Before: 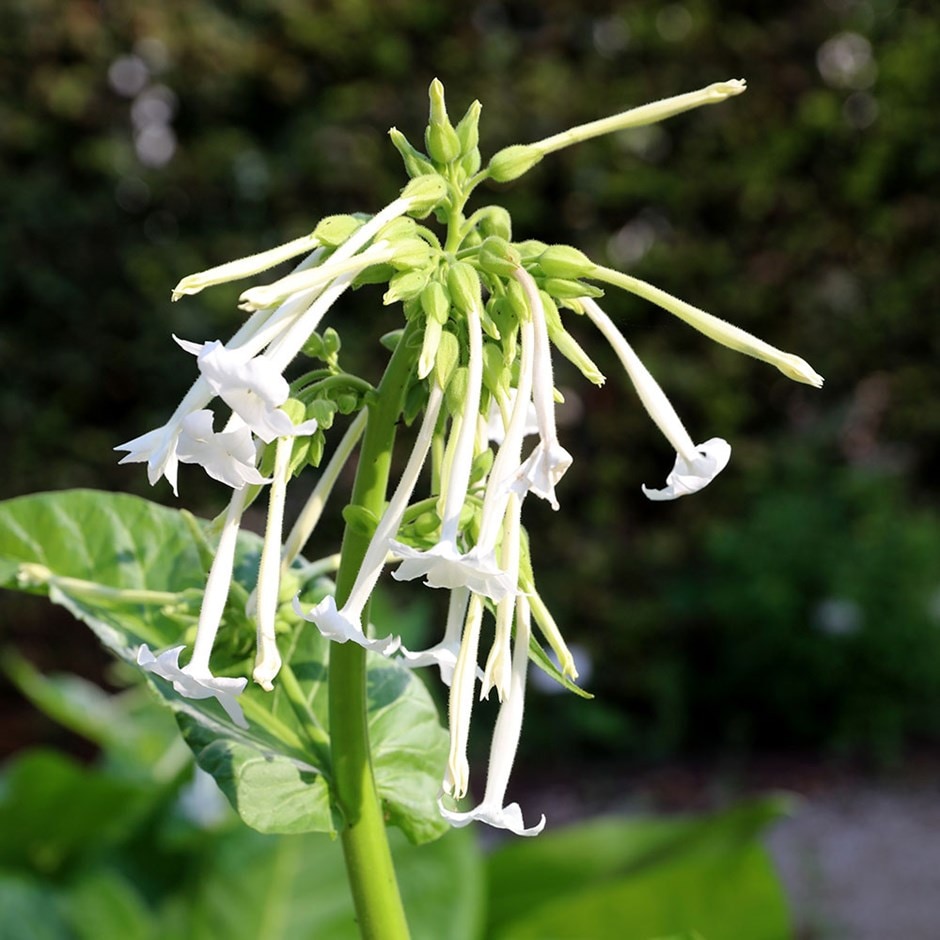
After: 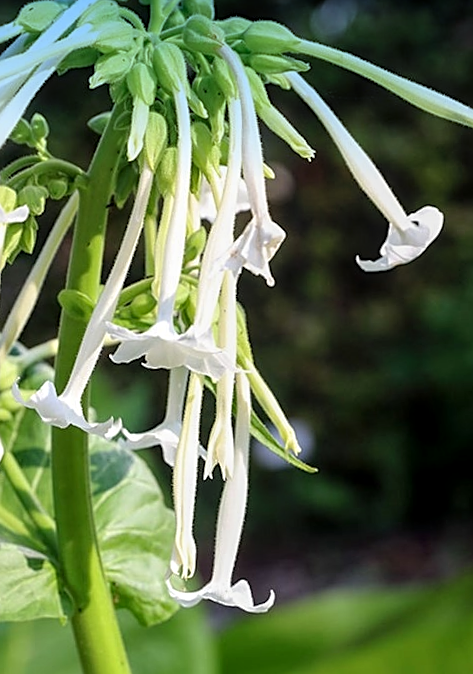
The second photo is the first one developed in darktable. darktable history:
rotate and perspective: rotation -2.56°, automatic cropping off
graduated density: density 2.02 EV, hardness 44%, rotation 0.374°, offset 8.21, hue 208.8°, saturation 97%
sharpen: on, module defaults
crop: left 31.379%, top 24.658%, right 20.326%, bottom 6.628%
white balance: emerald 1
local contrast: on, module defaults
